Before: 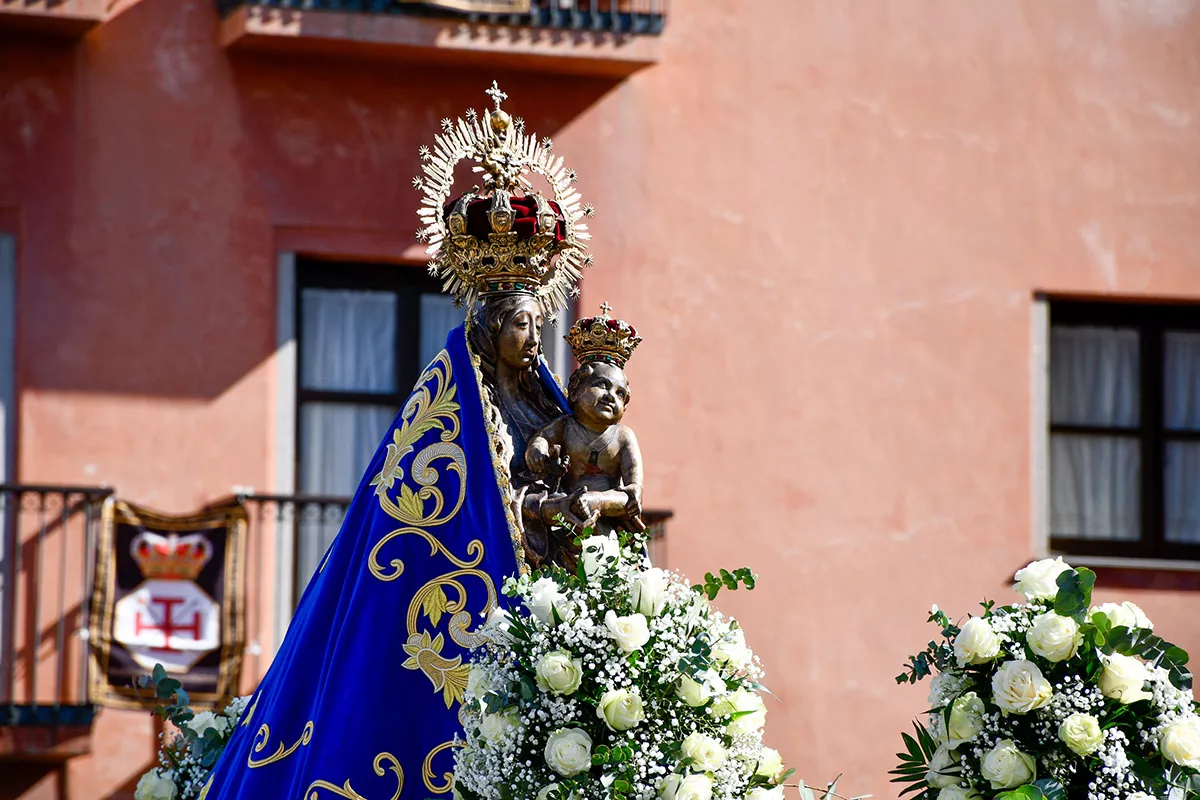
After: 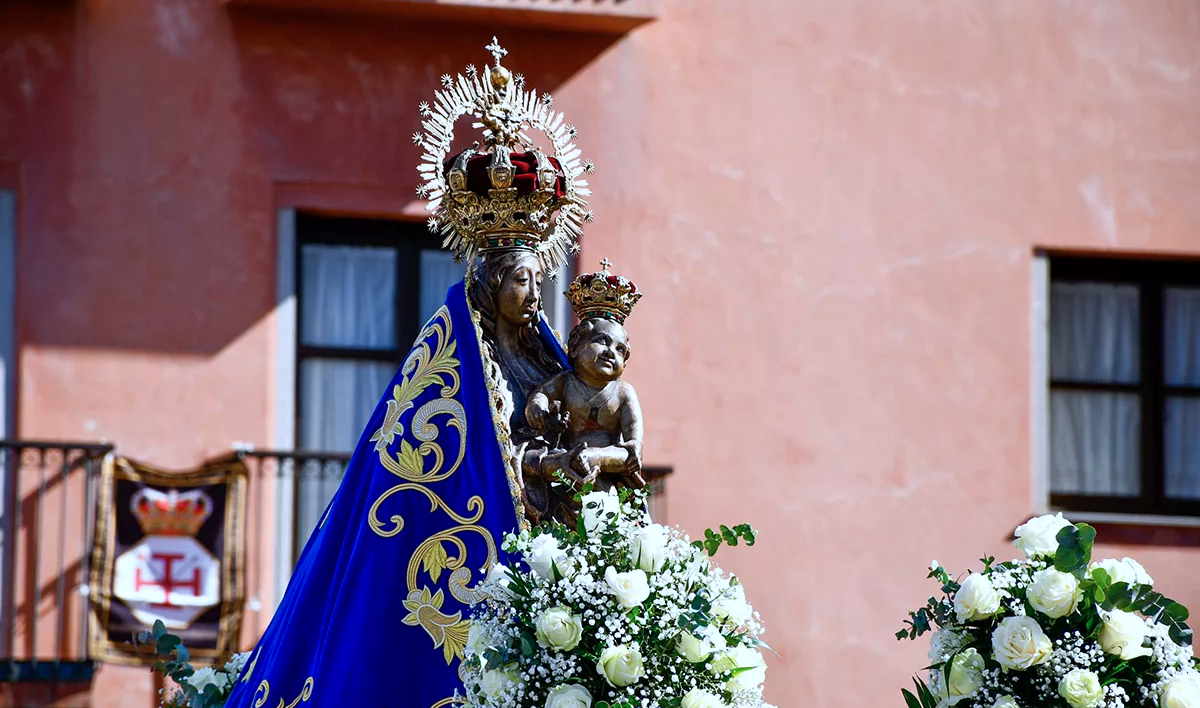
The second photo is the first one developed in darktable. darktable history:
color calibration: x 0.372, y 0.386, temperature 4283.81 K
crop and rotate: top 5.542%, bottom 5.946%
